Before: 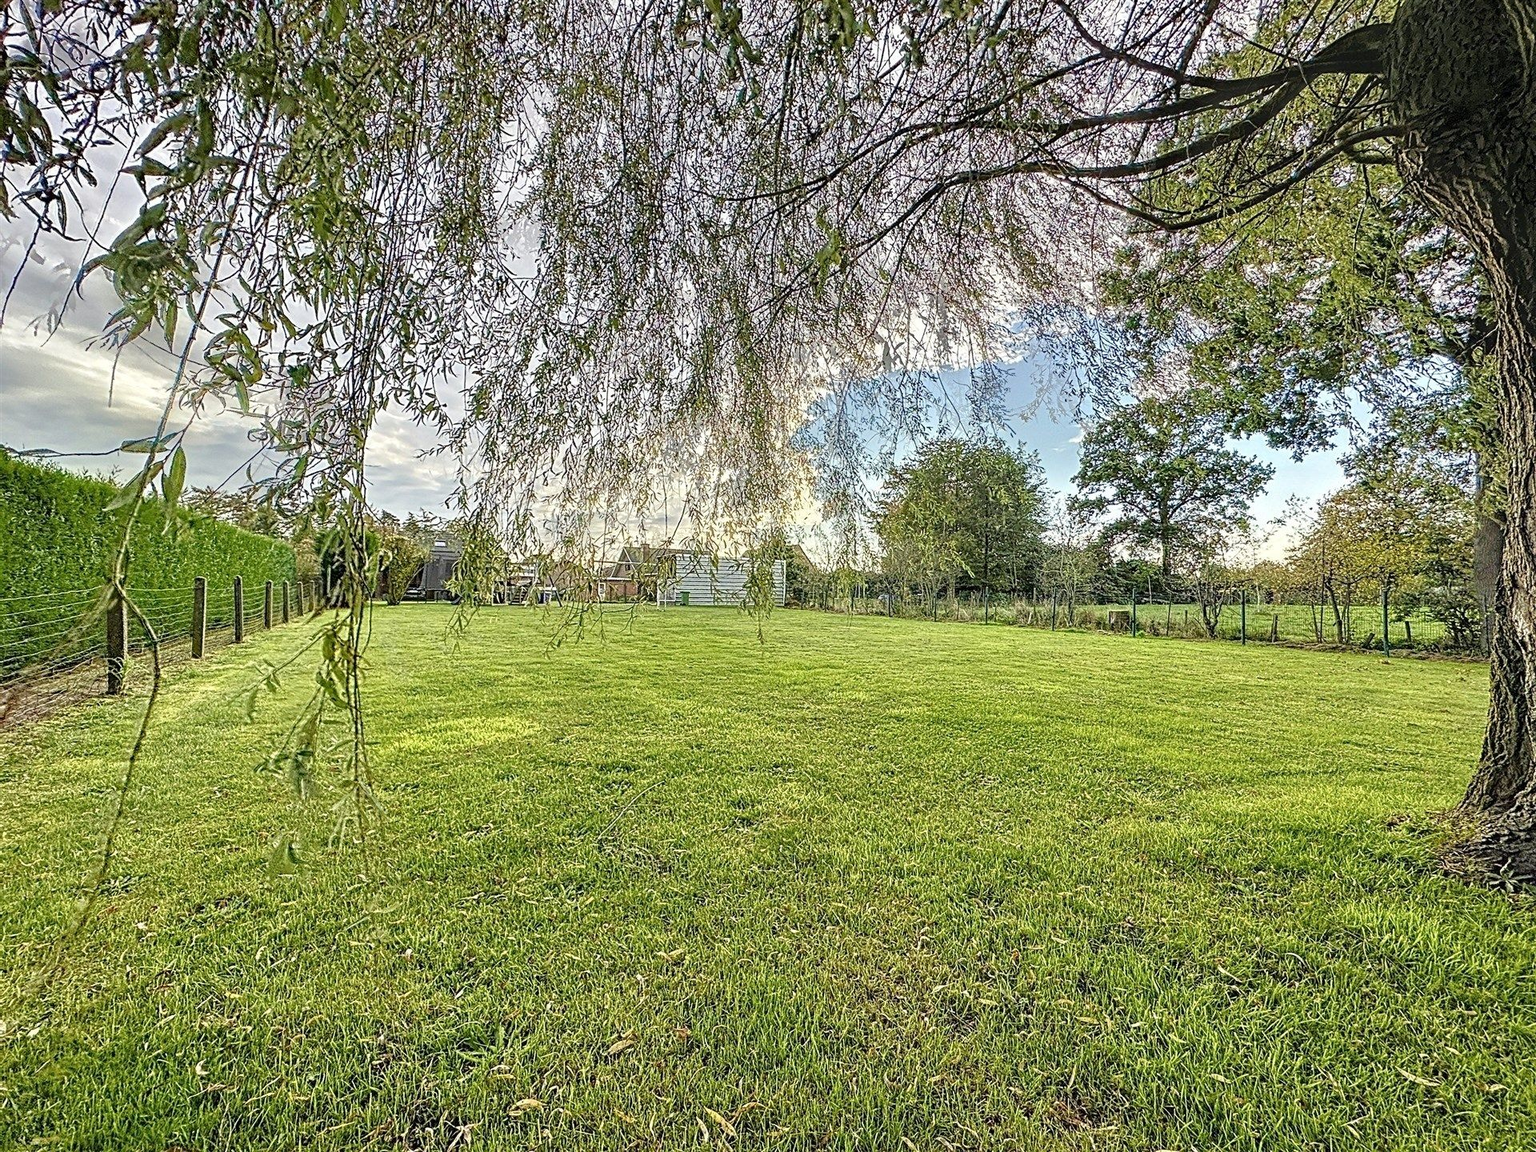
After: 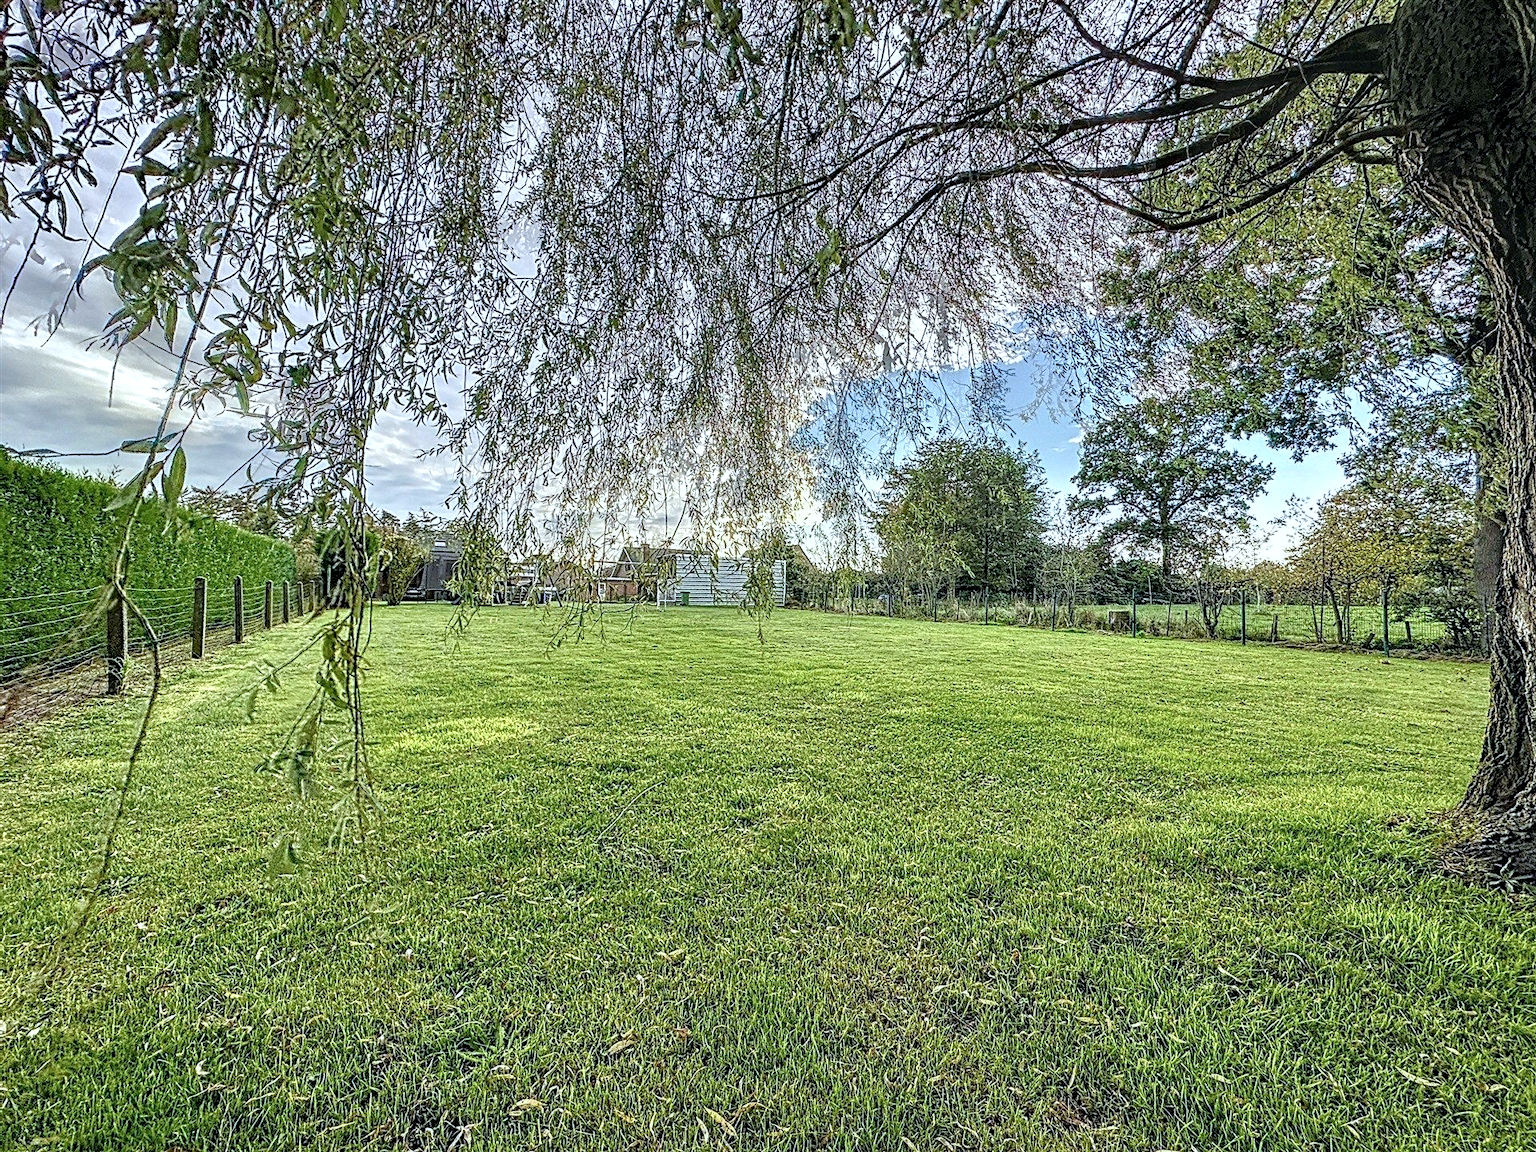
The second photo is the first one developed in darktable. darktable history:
color calibration: x 0.367, y 0.375, temperature 4357.22 K
local contrast: highlights 23%, shadows 77%, midtone range 0.748
